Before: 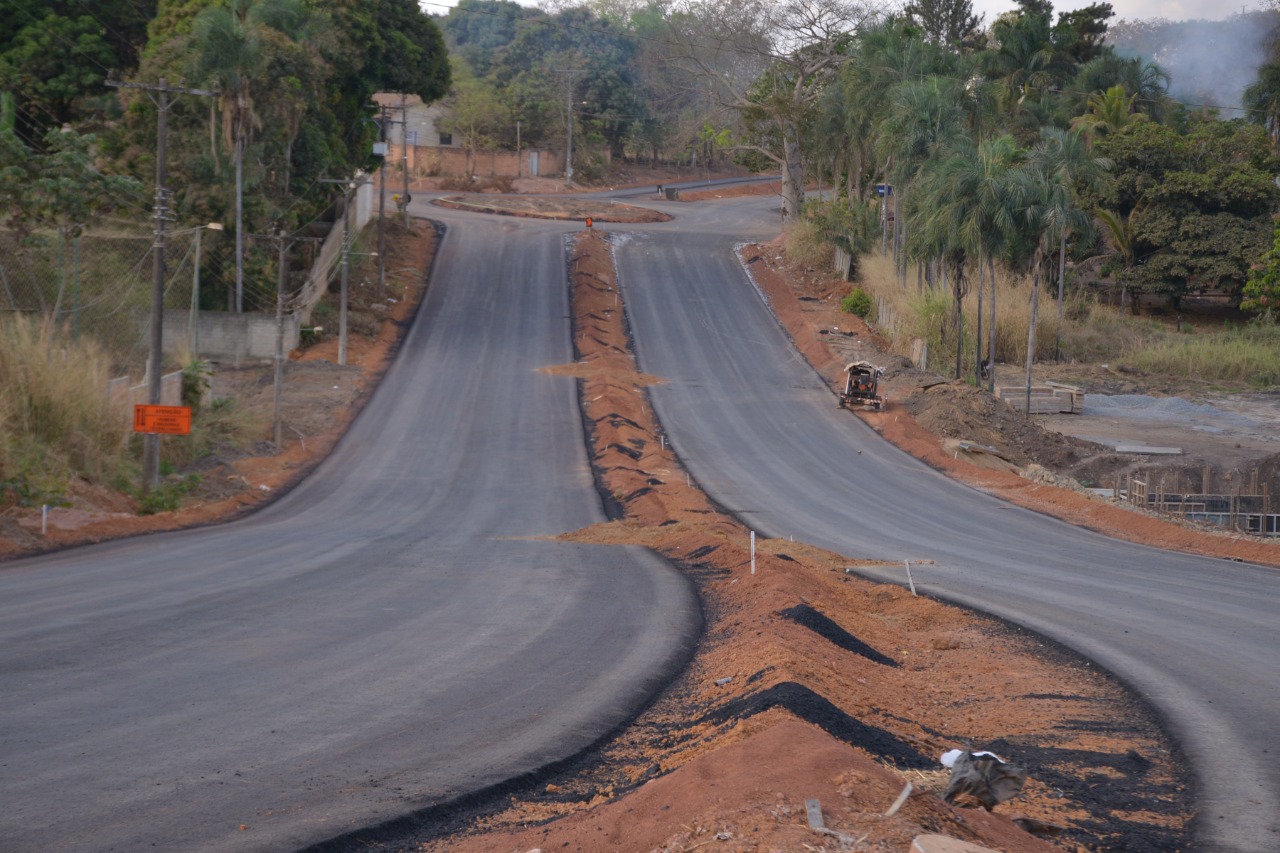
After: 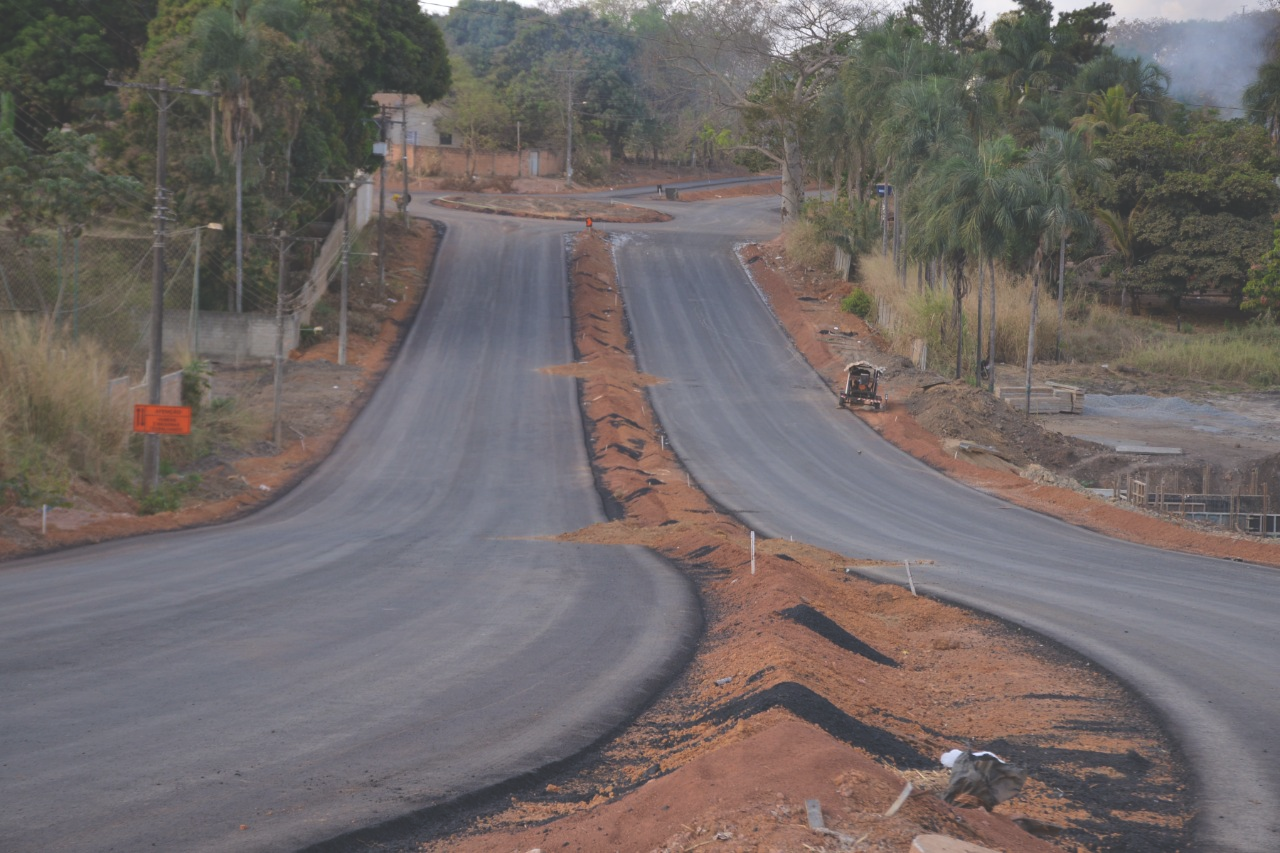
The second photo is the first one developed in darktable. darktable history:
shadows and highlights: shadows 4.1, highlights -17.6, soften with gaussian
exposure: black level correction -0.028, compensate highlight preservation false
